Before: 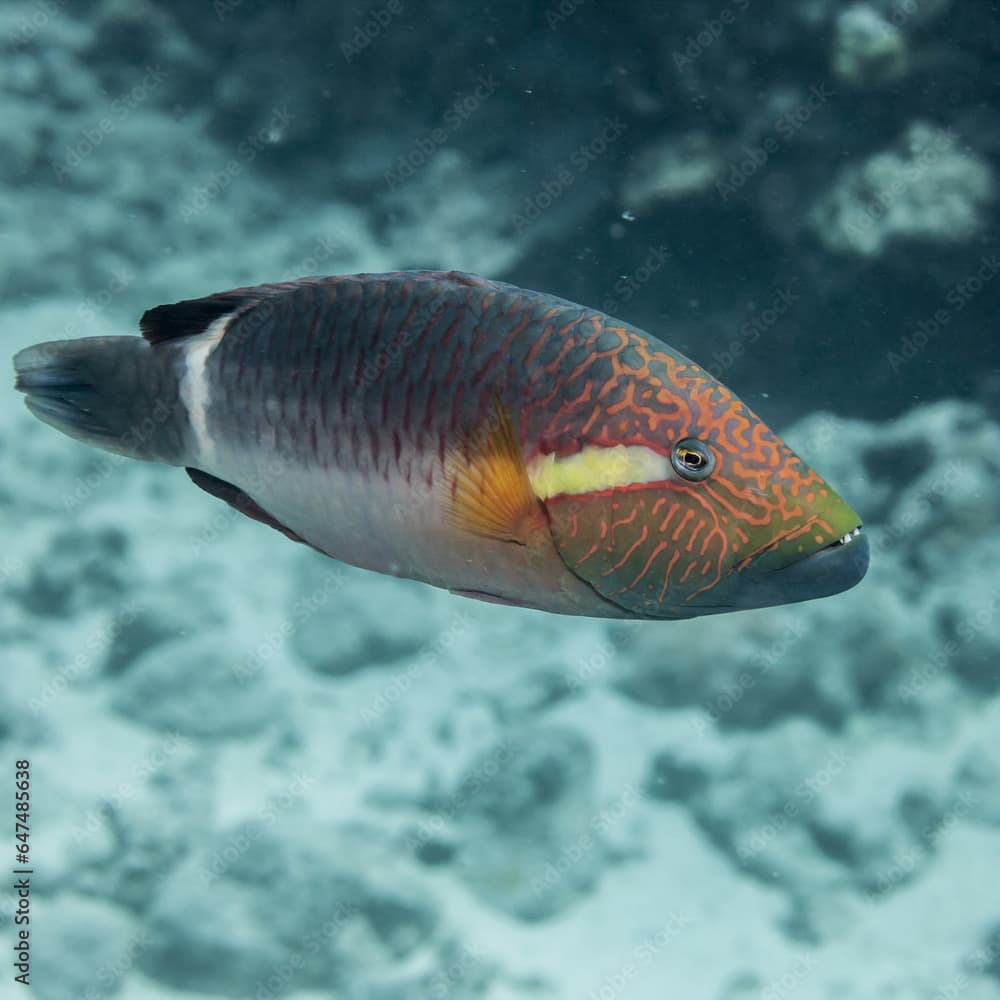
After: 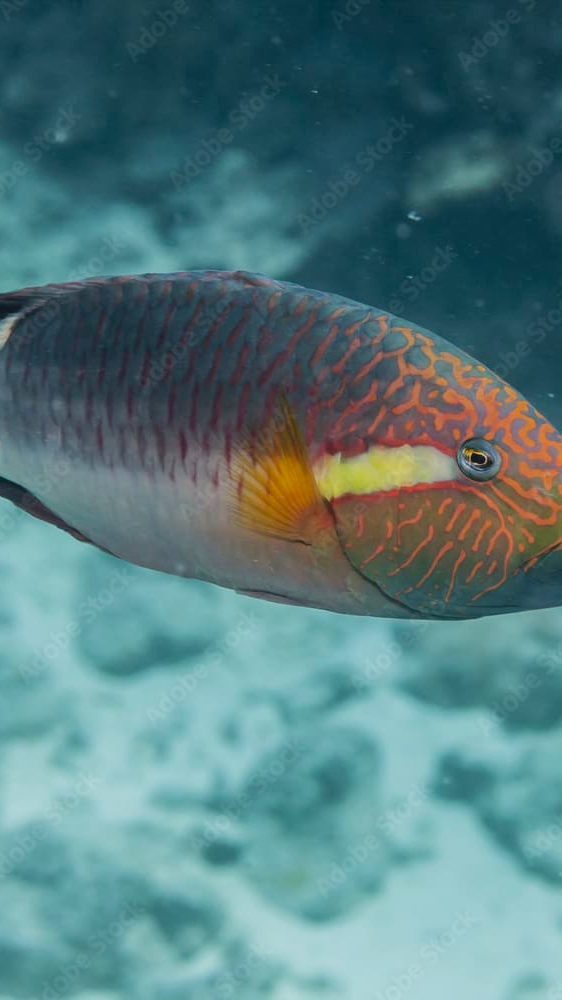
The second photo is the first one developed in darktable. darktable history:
color balance rgb: highlights gain › chroma 0.245%, highlights gain › hue 330.07°, perceptual saturation grading › global saturation 19.974%, global vibrance 14.53%
contrast brightness saturation: contrast -0.121
crop: left 21.407%, right 22.299%
